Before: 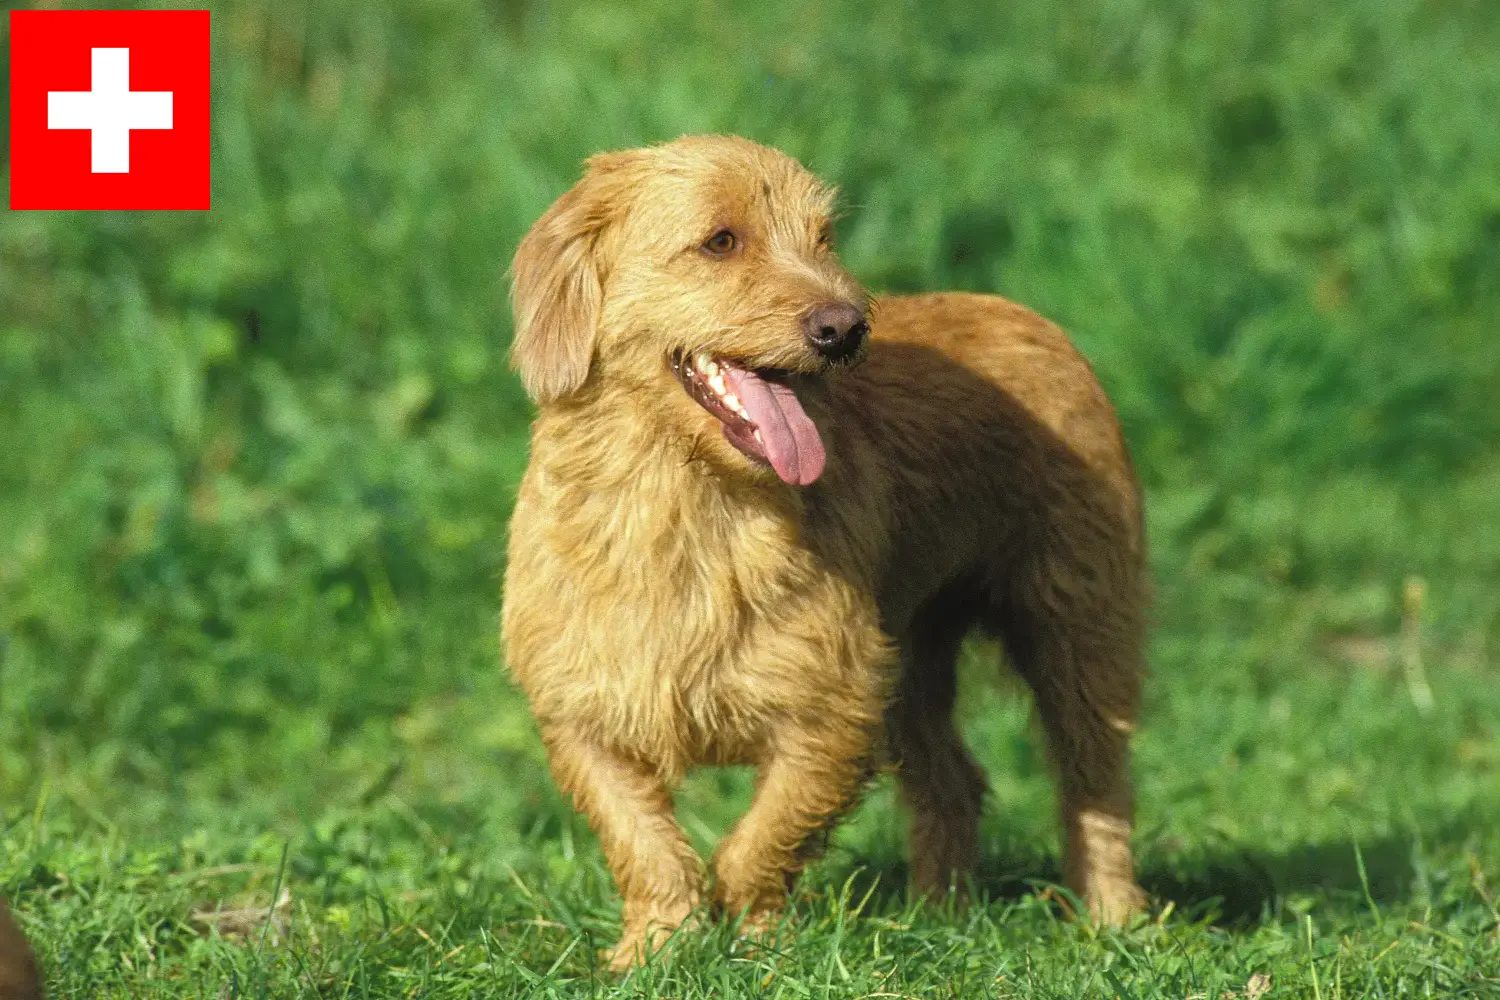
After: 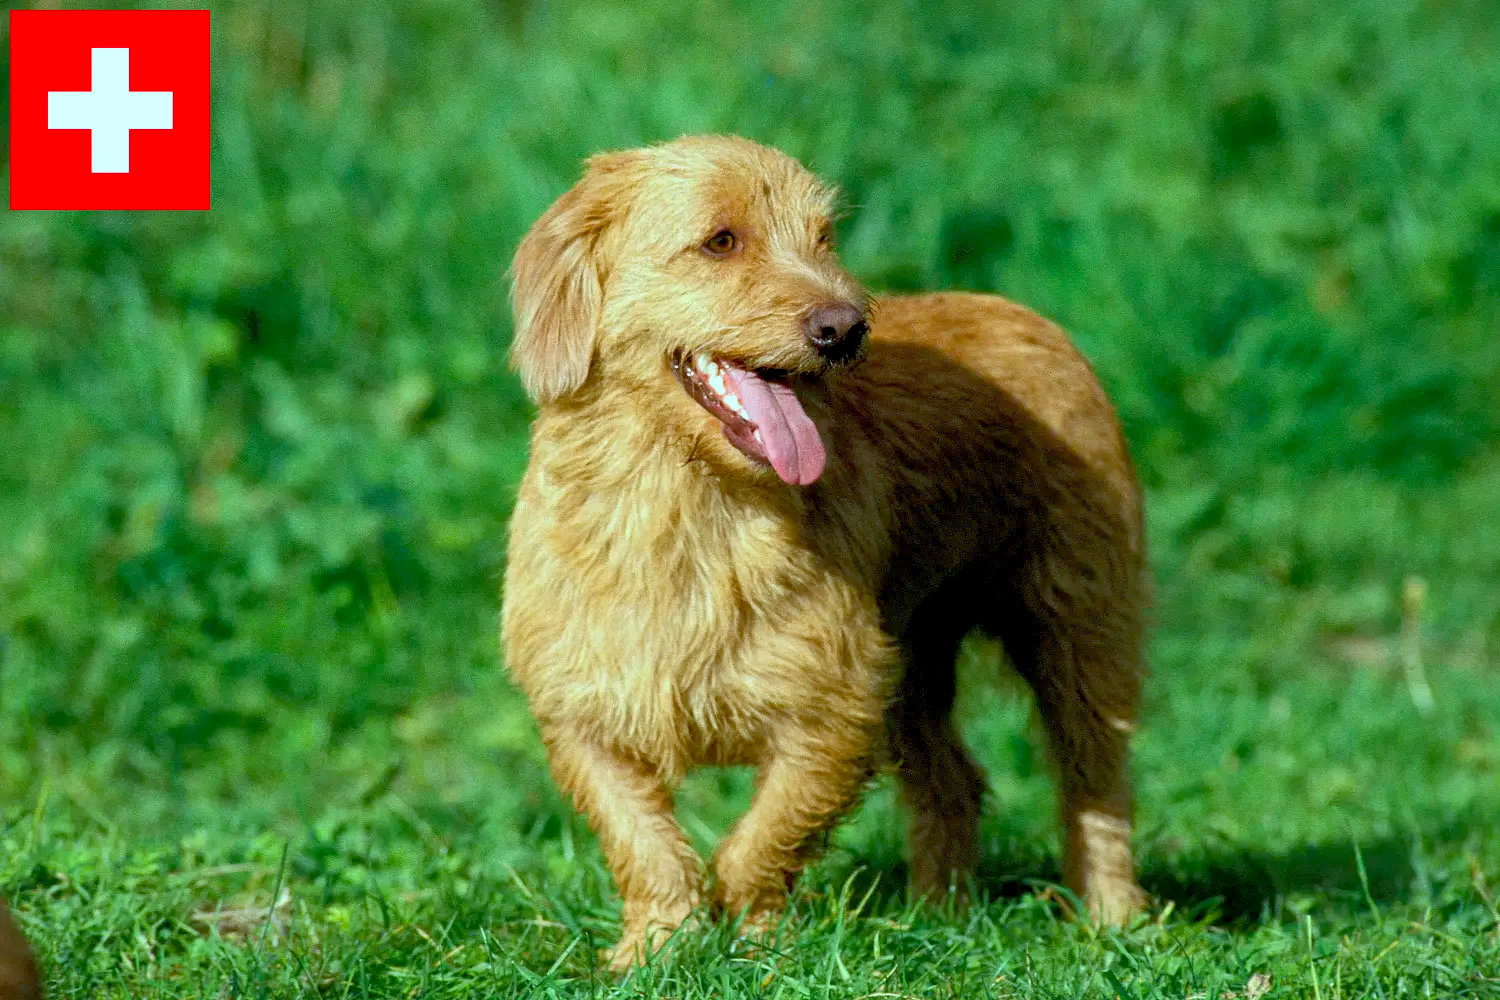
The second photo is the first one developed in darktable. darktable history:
exposure: black level correction 0.017, exposure -0.008 EV, compensate highlight preservation false
contrast brightness saturation: saturation 0.179
base curve: curves: ch0 [(0, 0) (0.989, 0.992)], preserve colors none
color correction: highlights a* -10.47, highlights b* -19.52
